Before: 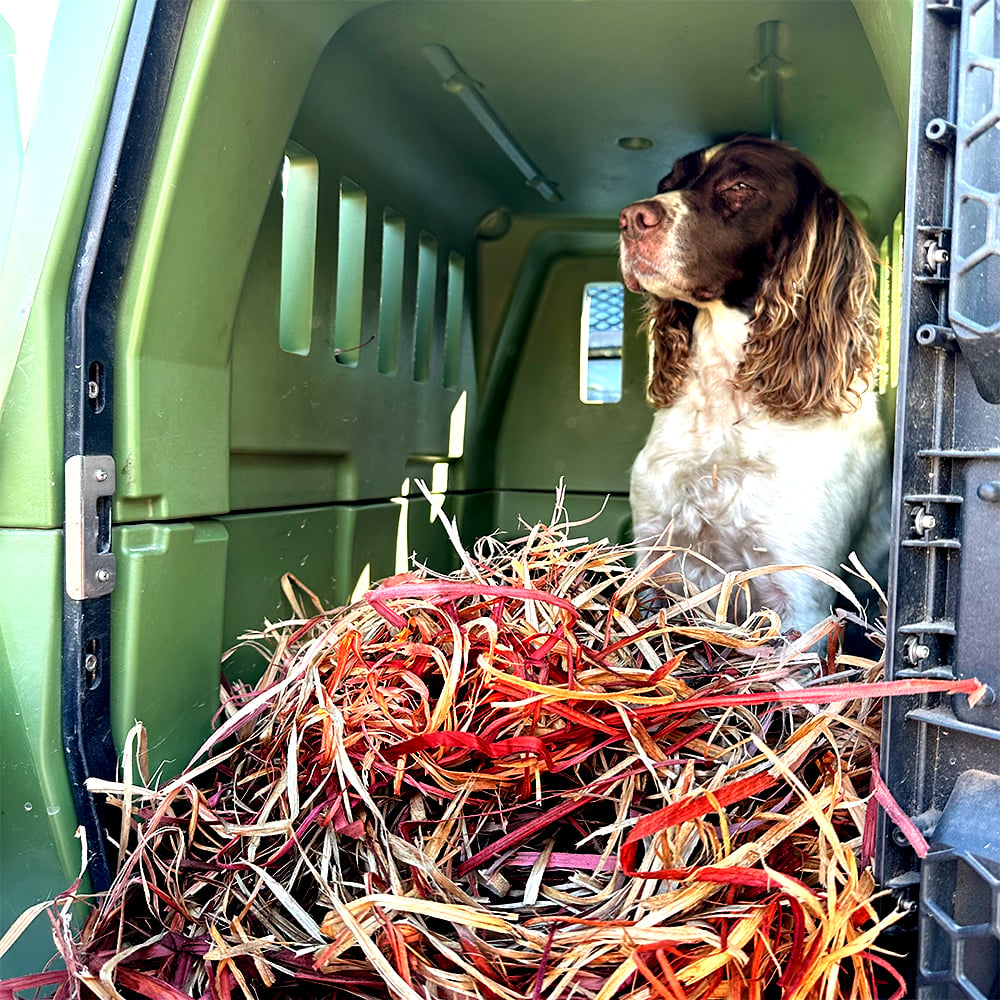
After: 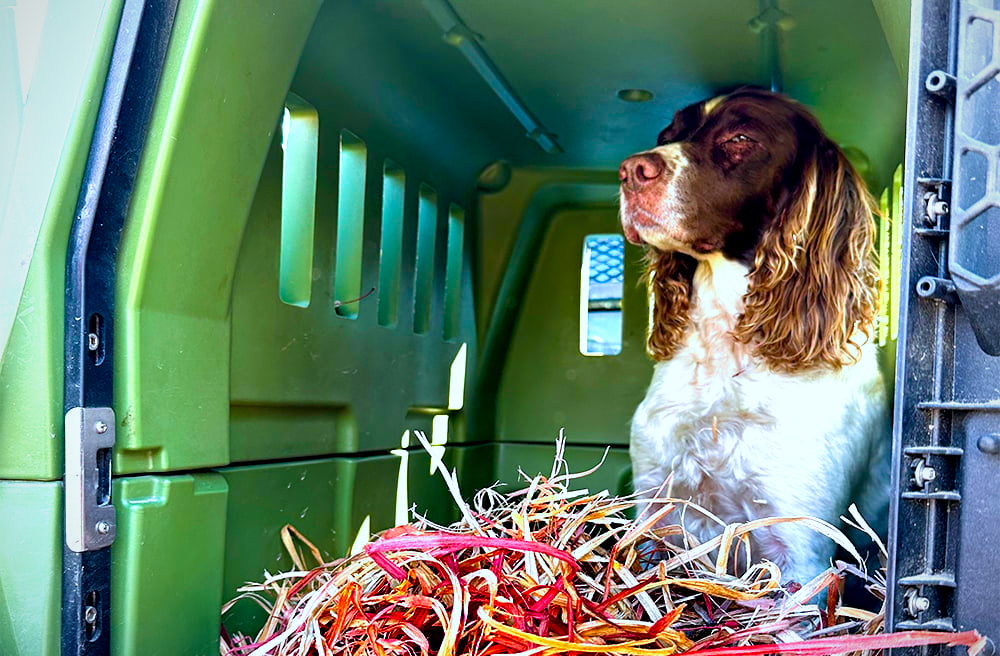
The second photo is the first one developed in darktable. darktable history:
vignetting: fall-off radius 60.92%
crop and rotate: top 4.848%, bottom 29.503%
white balance: red 0.931, blue 1.11
velvia: strength 51%, mid-tones bias 0.51
